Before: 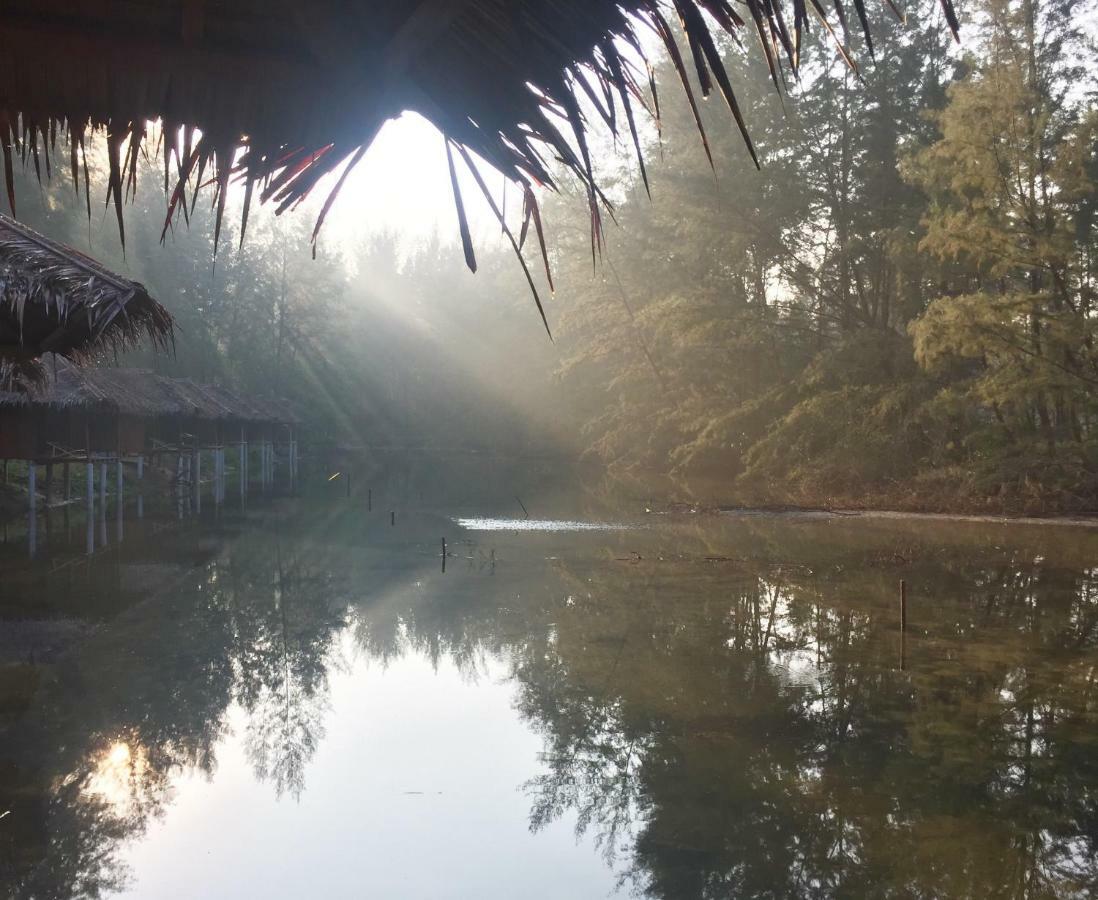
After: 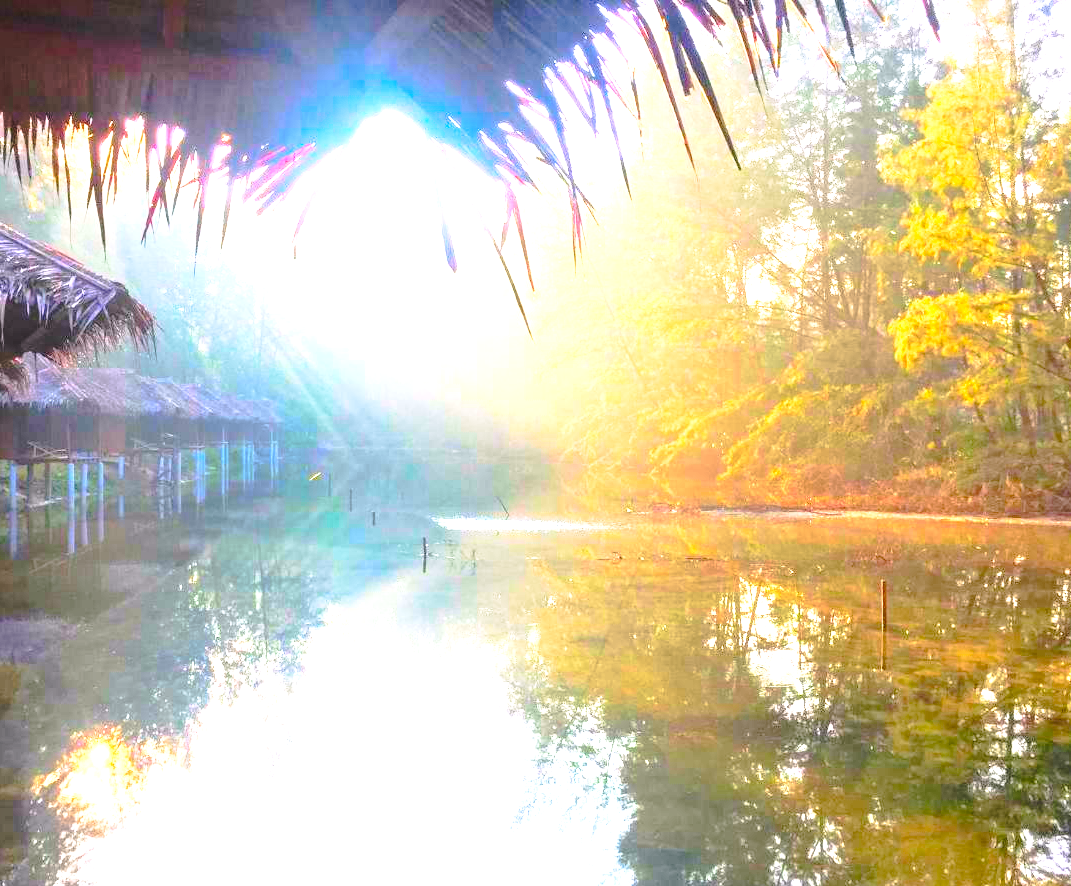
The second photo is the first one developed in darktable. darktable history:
local contrast: on, module defaults
tone equalizer: -8 EV -1.1 EV, -7 EV -1 EV, -6 EV -0.84 EV, -5 EV -0.551 EV, -3 EV 0.571 EV, -2 EV 0.896 EV, -1 EV 0.998 EV, +0 EV 1.07 EV
crop and rotate: left 1.752%, right 0.664%, bottom 1.477%
contrast brightness saturation: contrast 0.141, brightness 0.225
tone curve: curves: ch0 [(0, 0.021) (0.059, 0.053) (0.212, 0.18) (0.337, 0.304) (0.495, 0.505) (0.725, 0.731) (0.89, 0.919) (1, 1)]; ch1 [(0, 0) (0.094, 0.081) (0.285, 0.299) (0.413, 0.43) (0.479, 0.475) (0.54, 0.55) (0.615, 0.65) (0.683, 0.688) (1, 1)]; ch2 [(0, 0) (0.257, 0.217) (0.434, 0.434) (0.498, 0.507) (0.599, 0.578) (1, 1)], preserve colors none
exposure: black level correction 0.001, exposure 0.958 EV, compensate highlight preservation false
color correction: highlights a* 1.54, highlights b* -1.64, saturation 2.53
